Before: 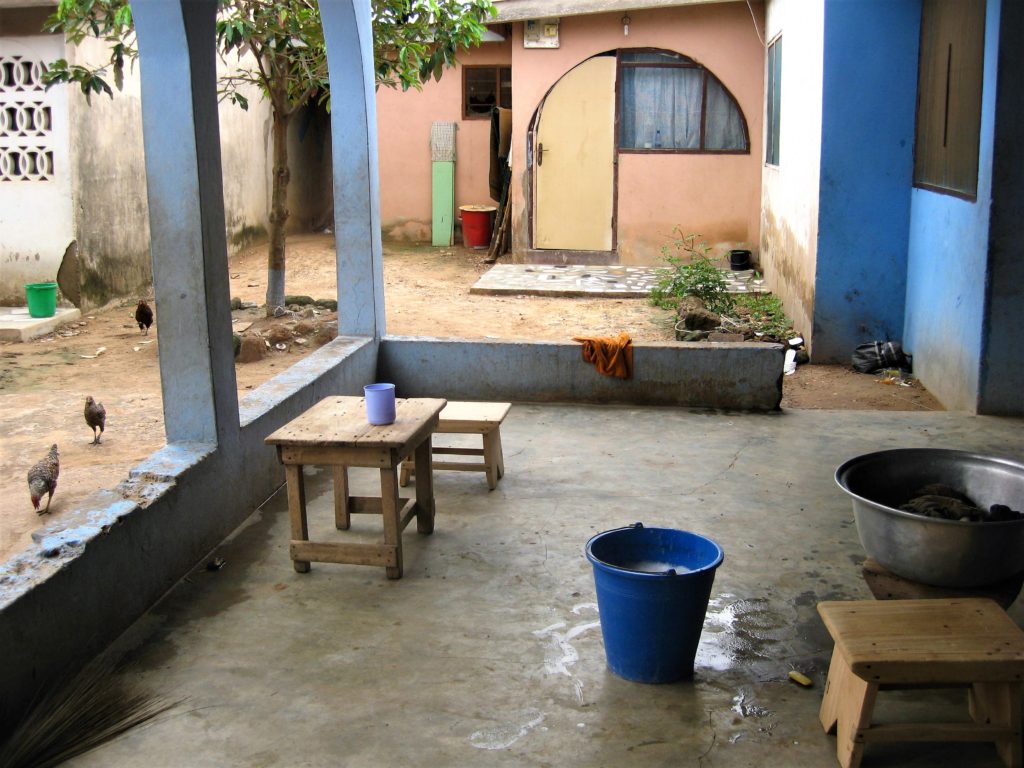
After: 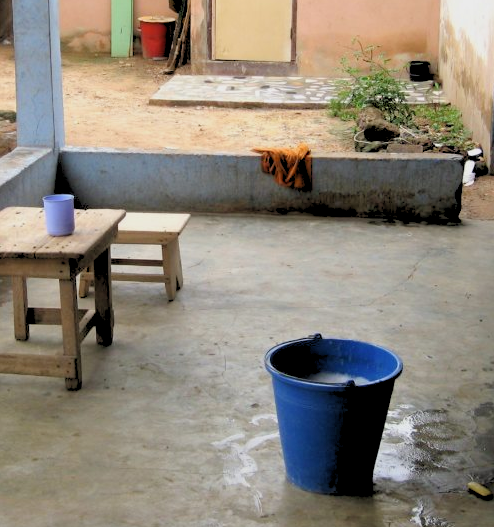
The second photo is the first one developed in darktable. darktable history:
crop: left 31.379%, top 24.658%, right 20.326%, bottom 6.628%
rgb levels: preserve colors sum RGB, levels [[0.038, 0.433, 0.934], [0, 0.5, 1], [0, 0.5, 1]]
contrast brightness saturation: saturation -0.05
